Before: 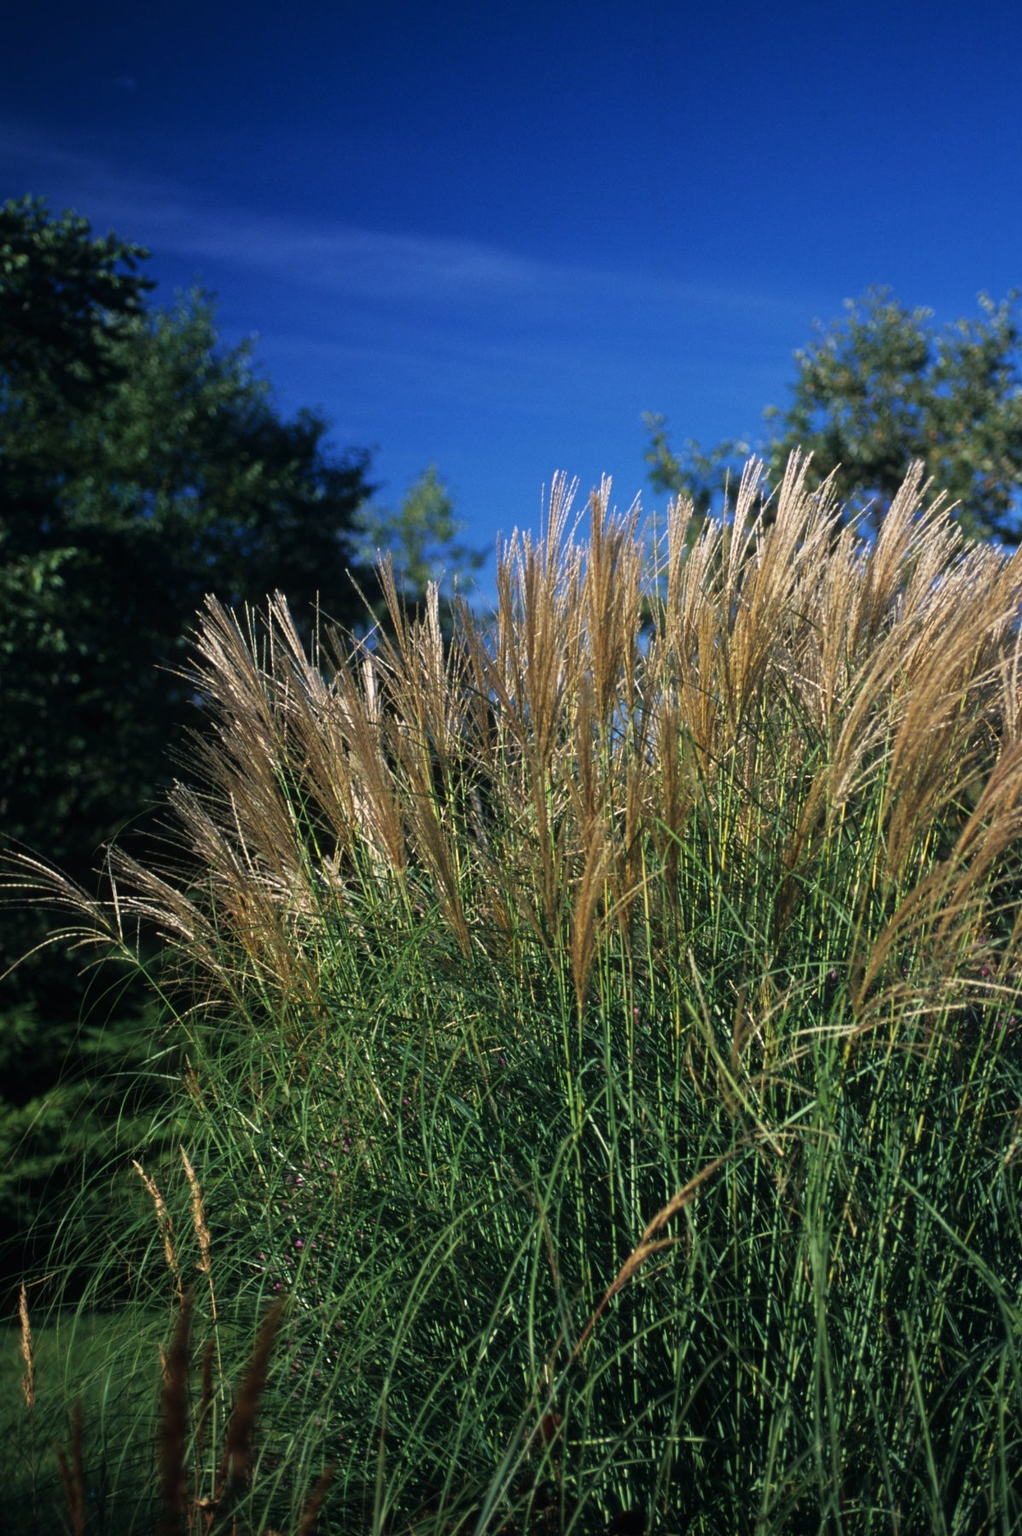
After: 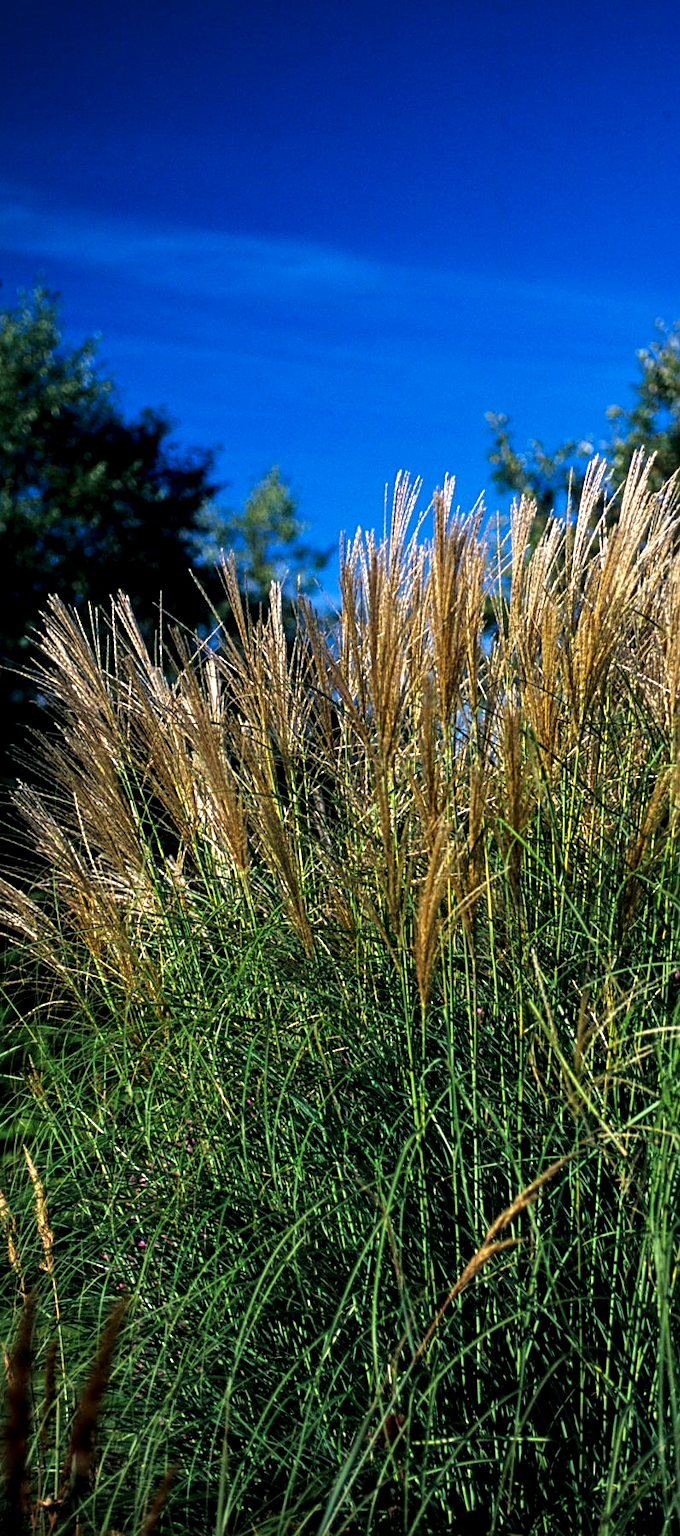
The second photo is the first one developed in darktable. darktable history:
crop: left 15.419%, right 17.914%
contrast brightness saturation: brightness -0.02, saturation 0.35
sharpen: on, module defaults
local contrast: highlights 60%, shadows 60%, detail 160%
